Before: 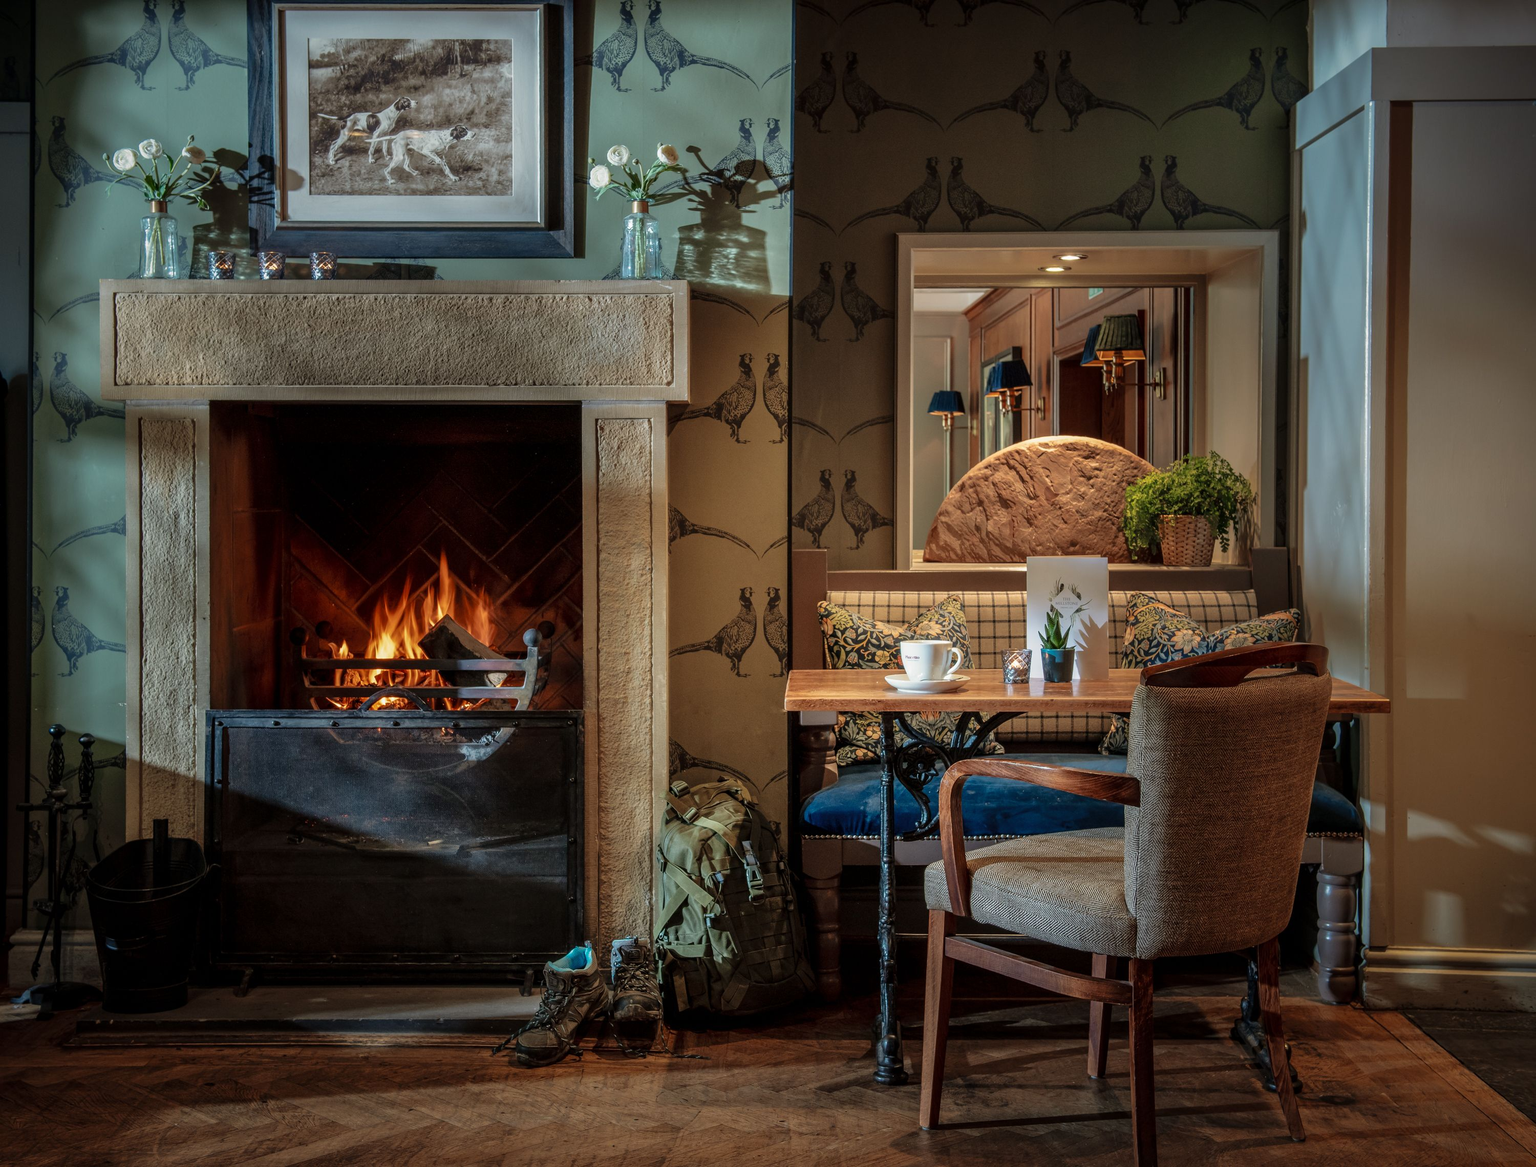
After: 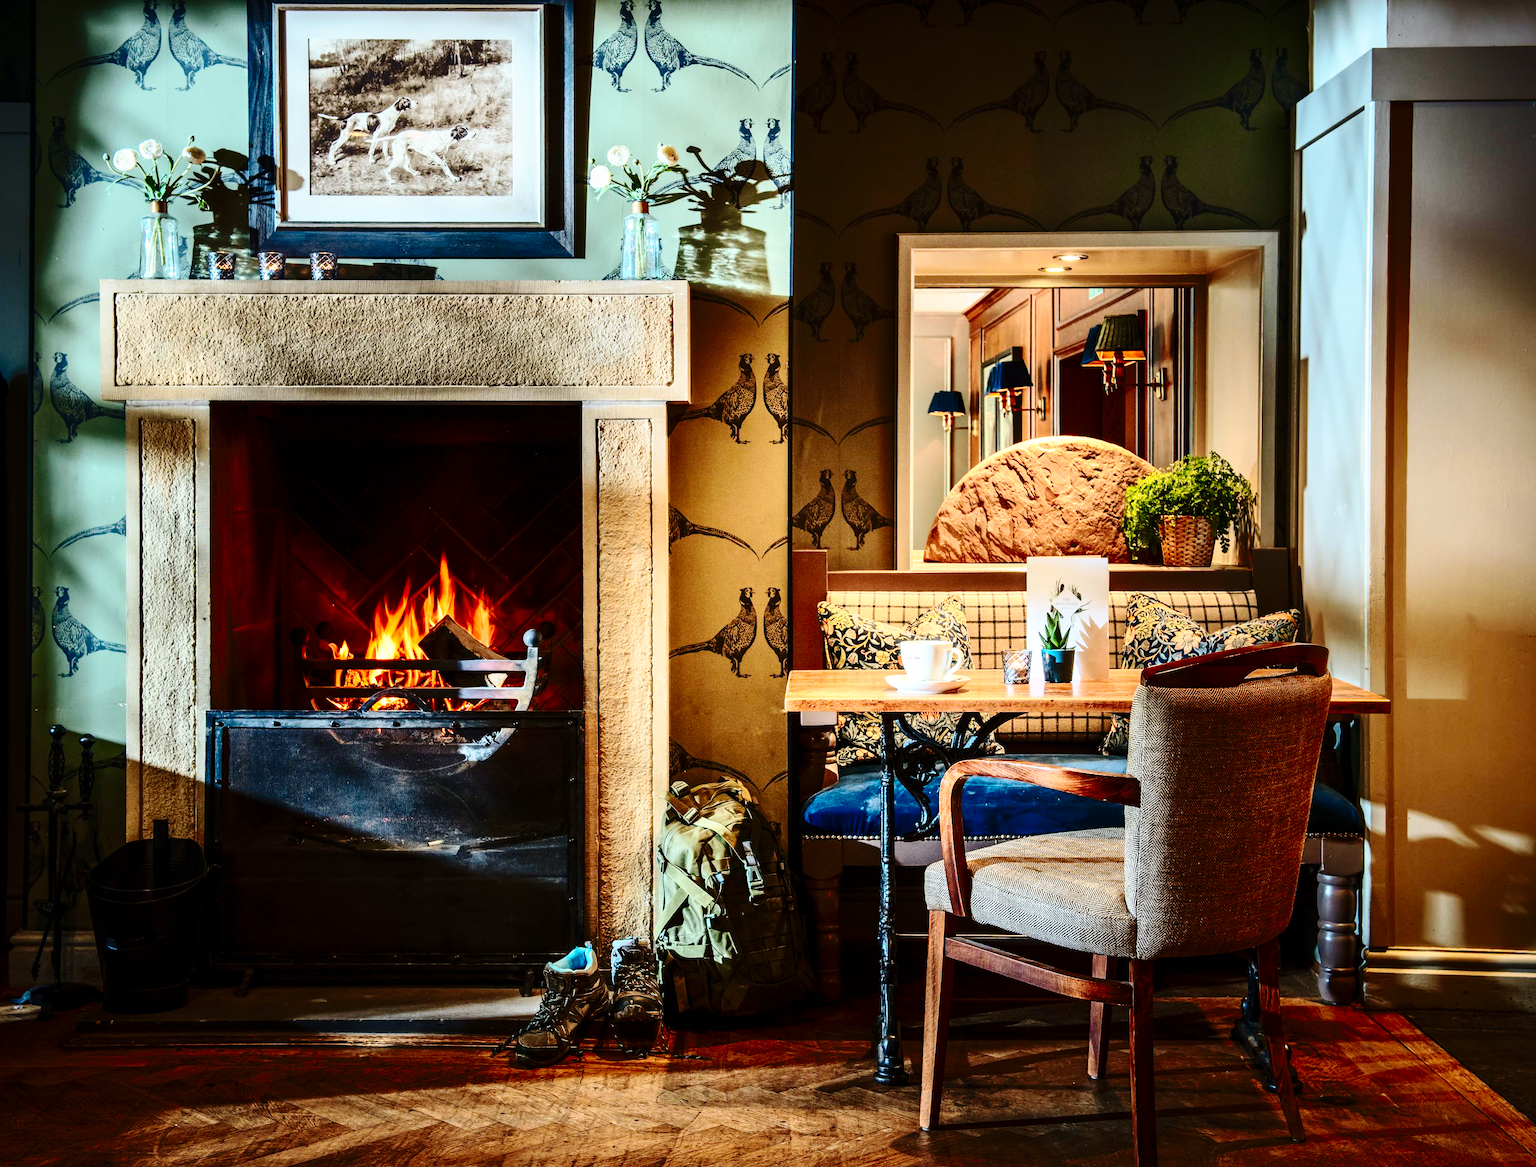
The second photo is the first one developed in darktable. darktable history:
contrast brightness saturation: contrast 0.4, brightness 0.1, saturation 0.21
base curve: curves: ch0 [(0, 0) (0.032, 0.037) (0.105, 0.228) (0.435, 0.76) (0.856, 0.983) (1, 1)], preserve colors none
